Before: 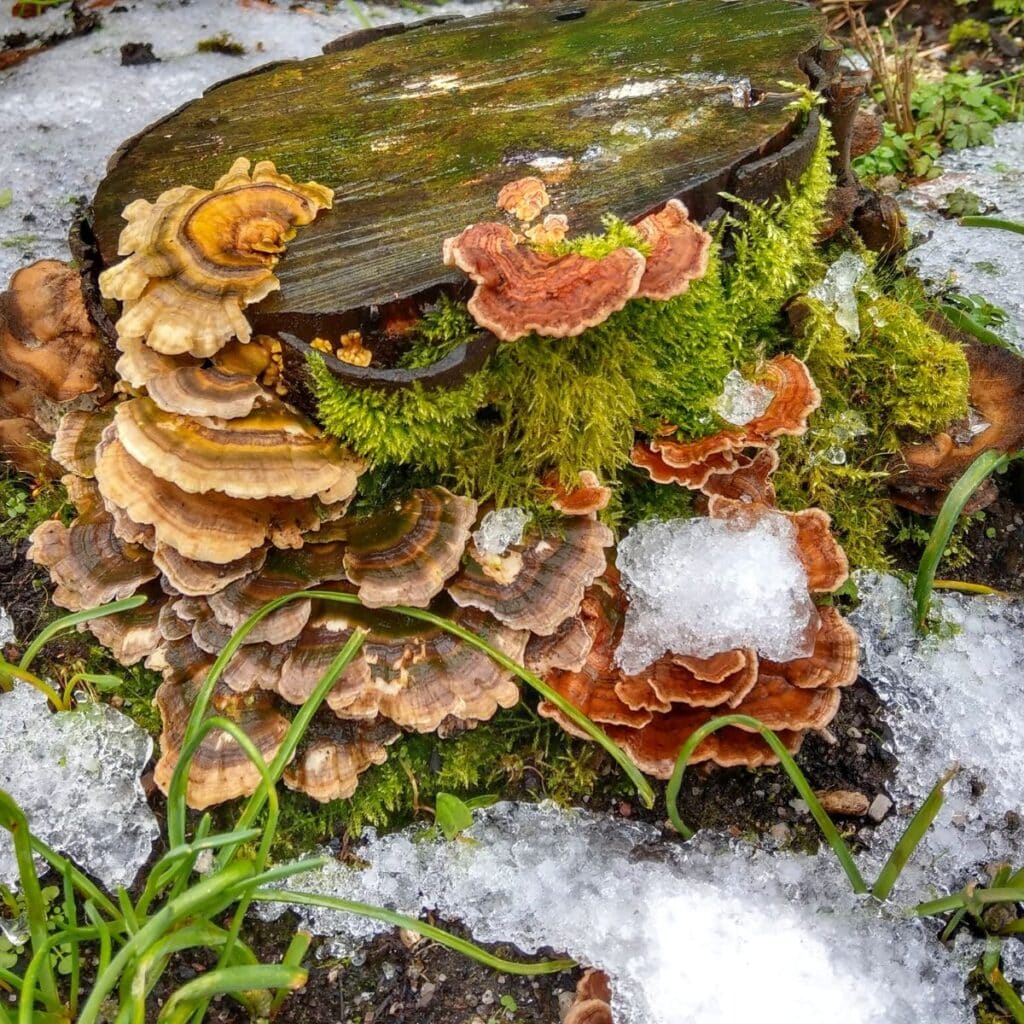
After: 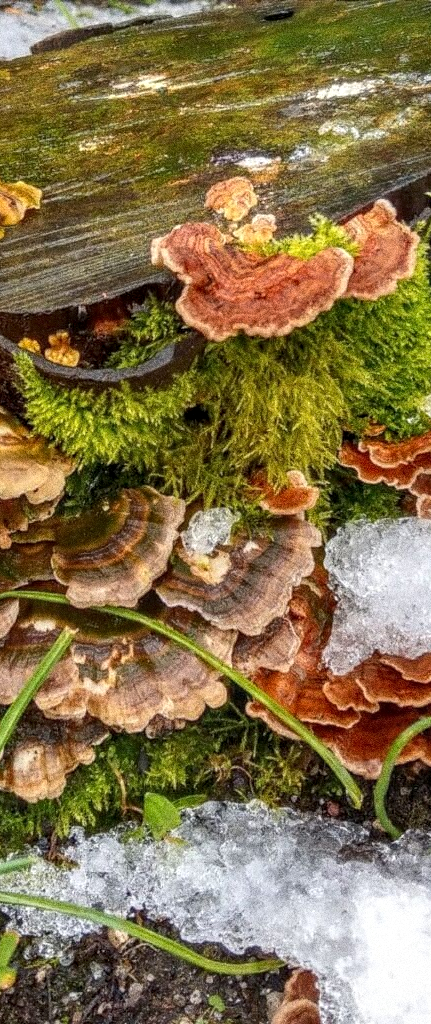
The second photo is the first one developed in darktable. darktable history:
grain: coarseness 14.49 ISO, strength 48.04%, mid-tones bias 35%
crop: left 28.583%, right 29.231%
local contrast: on, module defaults
